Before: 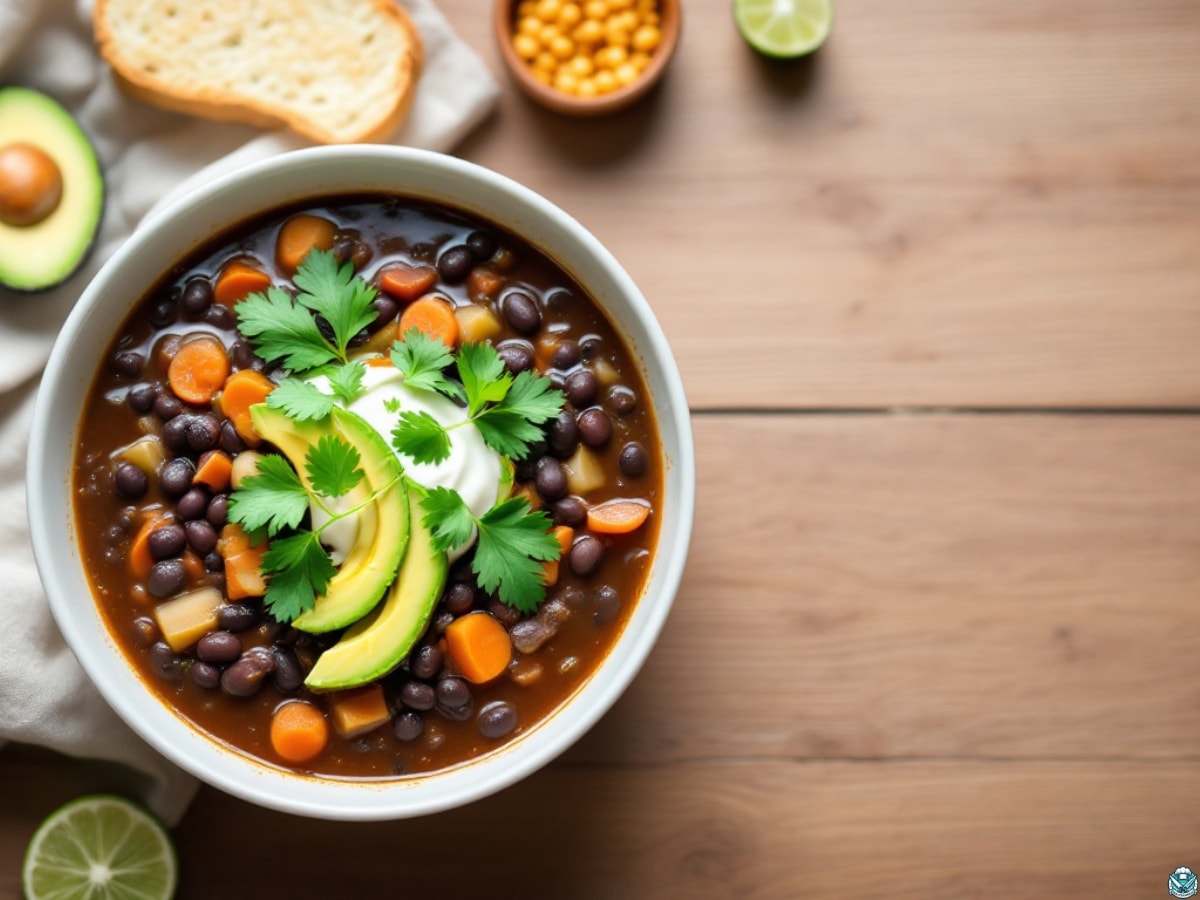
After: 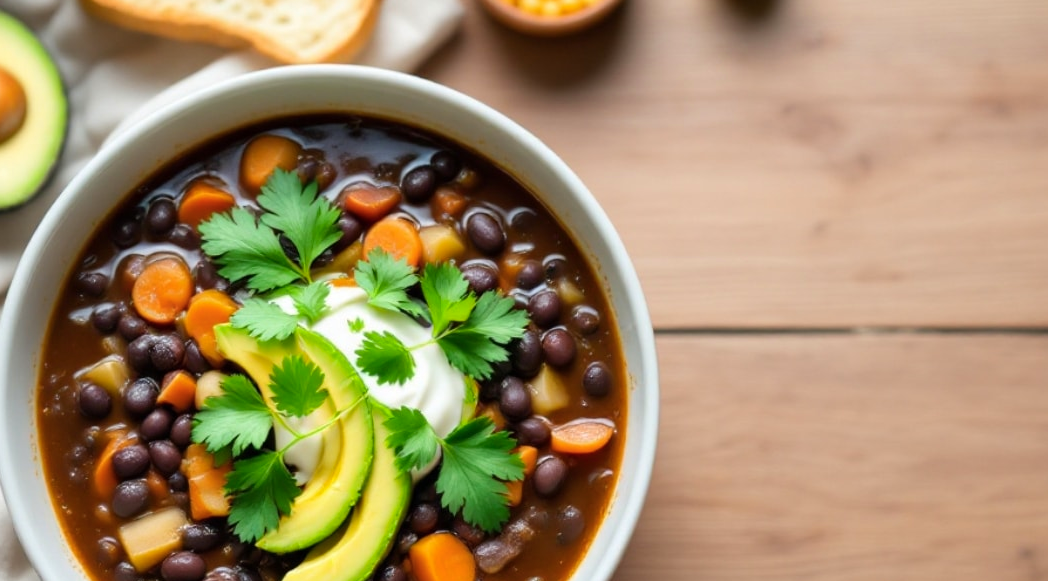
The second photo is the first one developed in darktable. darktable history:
color balance rgb: global vibrance 20%
exposure: compensate highlight preservation false
crop: left 3.015%, top 8.969%, right 9.647%, bottom 26.457%
